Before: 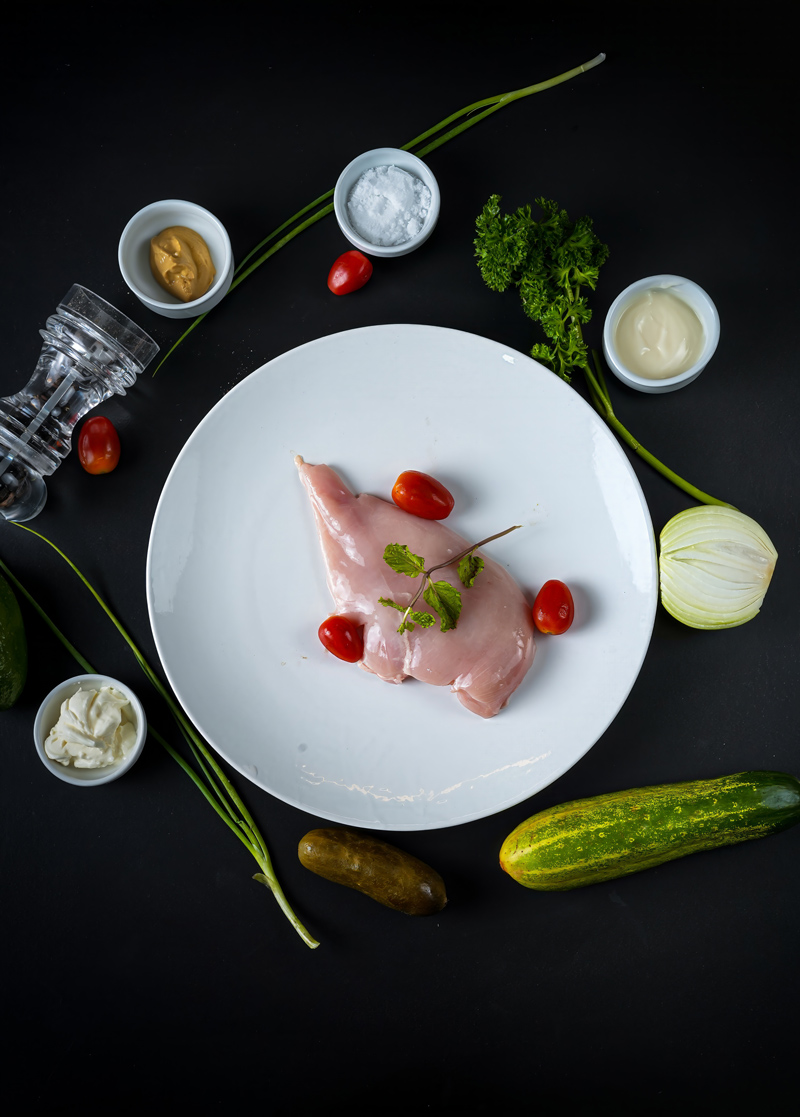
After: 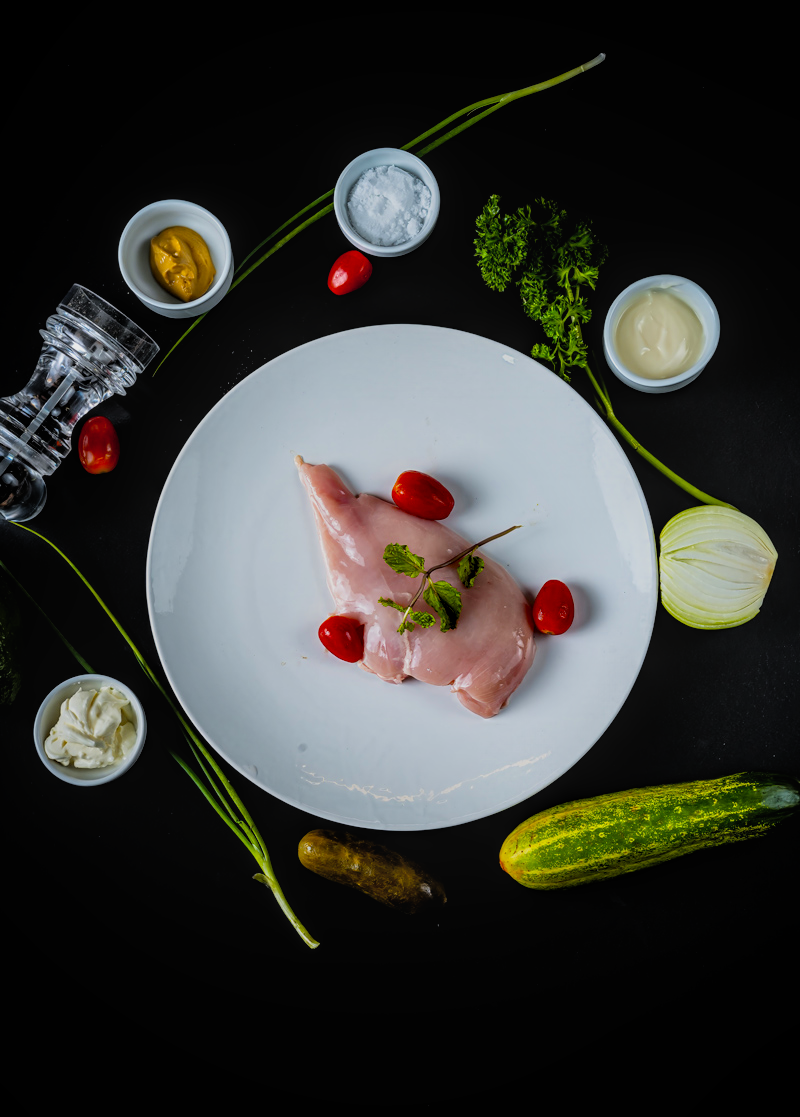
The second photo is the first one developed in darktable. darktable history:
local contrast: on, module defaults
filmic rgb: black relative exposure -7.75 EV, white relative exposure 4.4 EV, threshold 3 EV, target black luminance 0%, hardness 3.76, latitude 50.51%, contrast 1.074, highlights saturation mix 10%, shadows ↔ highlights balance -0.22%, color science v4 (2020), enable highlight reconstruction true
